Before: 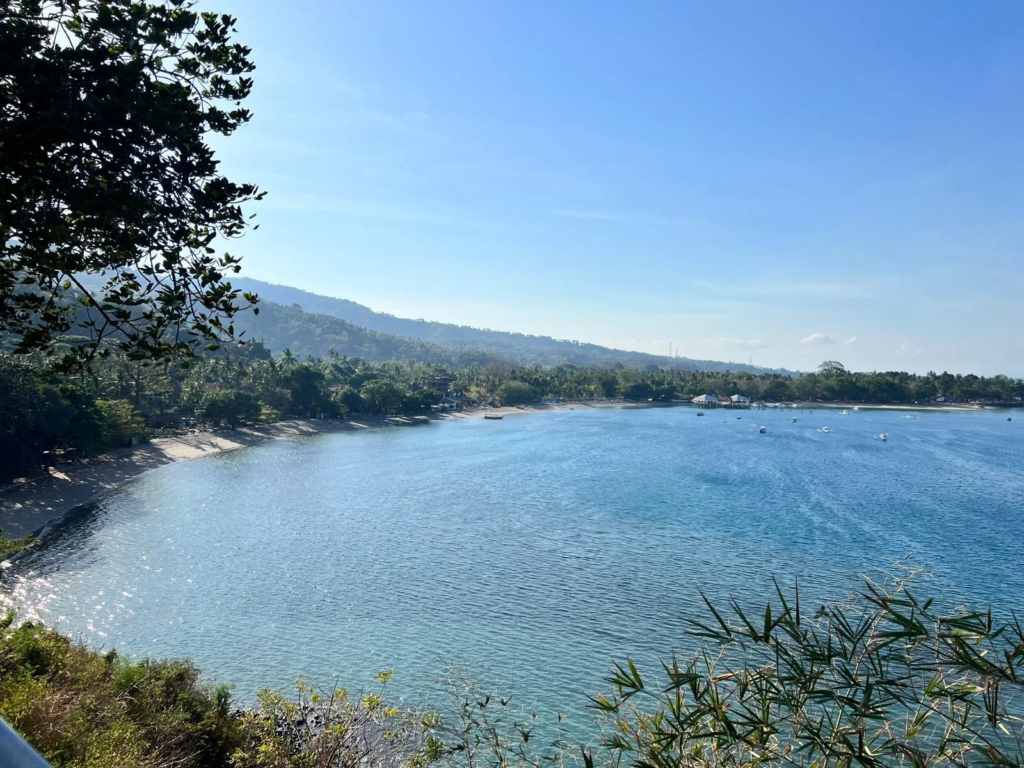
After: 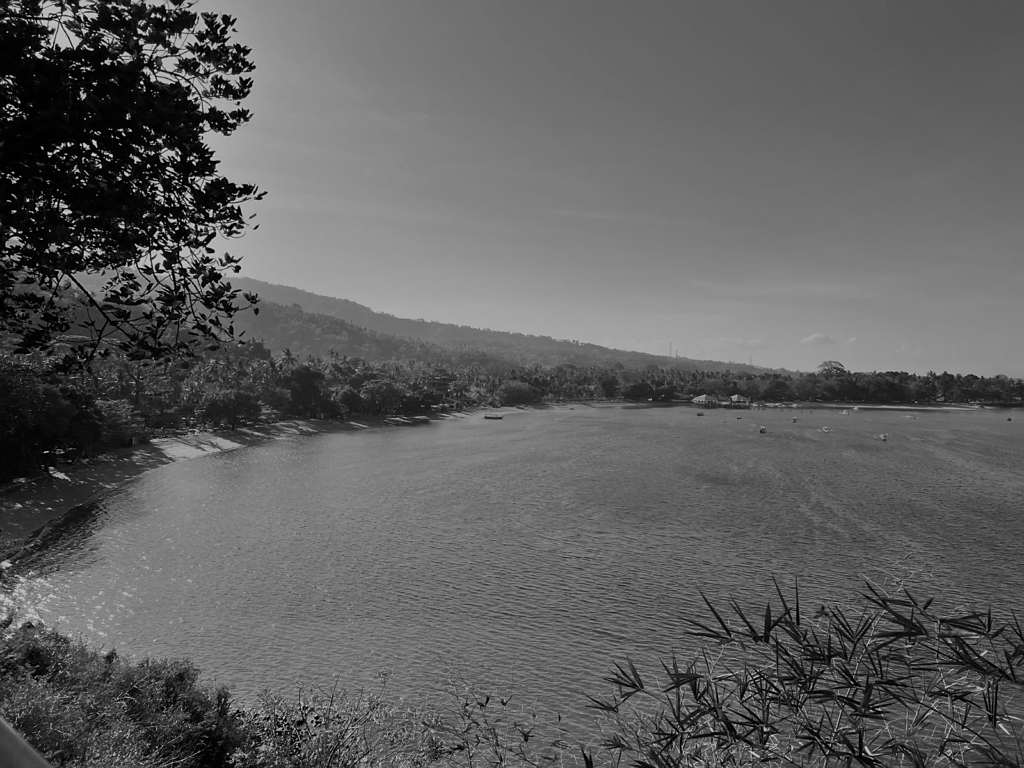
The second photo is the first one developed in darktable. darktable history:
monochrome: a 79.32, b 81.83, size 1.1
sharpen: radius 1, threshold 1
